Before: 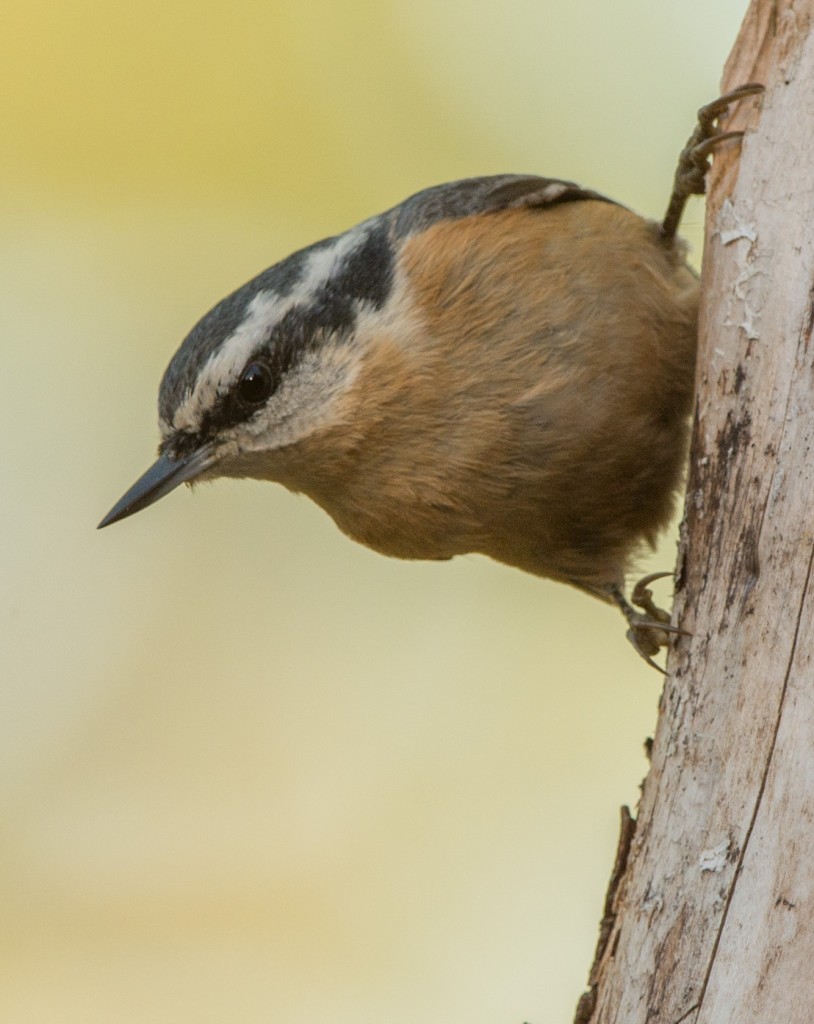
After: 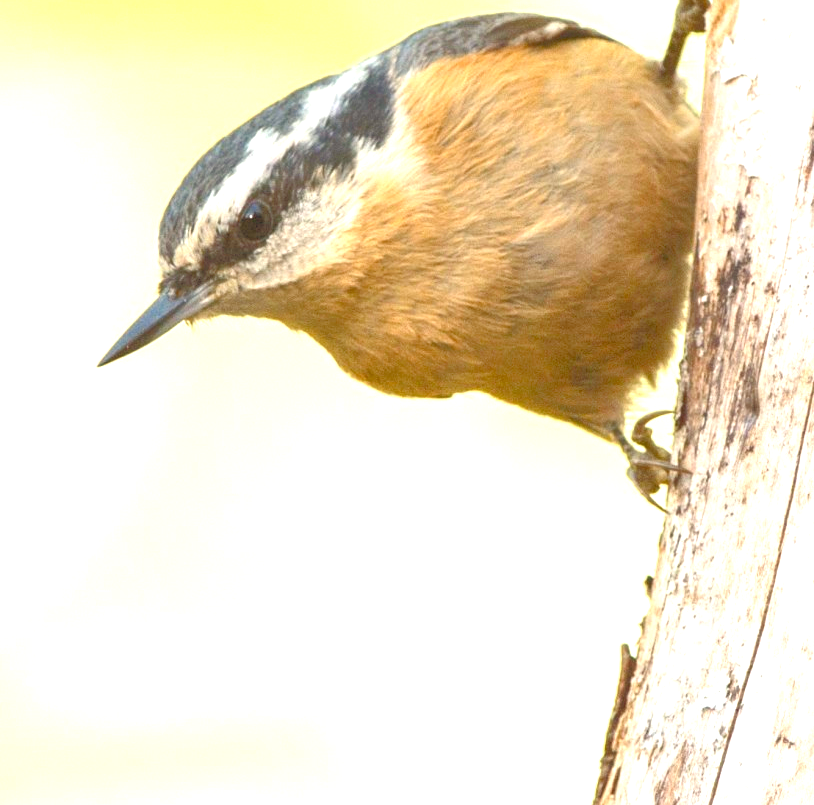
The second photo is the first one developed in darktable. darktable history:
color balance rgb: global offset › chroma 0.248%, global offset › hue 256.86°, linear chroma grading › global chroma 9.772%, perceptual saturation grading › global saturation 27.52%, perceptual saturation grading › highlights -25.84%, perceptual saturation grading › shadows 25.437%, global vibrance 9.262%
tone equalizer: -7 EV 0.16 EV, -6 EV 0.589 EV, -5 EV 1.13 EV, -4 EV 1.35 EV, -3 EV 1.15 EV, -2 EV 0.6 EV, -1 EV 0.15 EV
crop and rotate: top 15.869%, bottom 5.43%
exposure: black level correction 0, exposure 1.741 EV, compensate highlight preservation false
